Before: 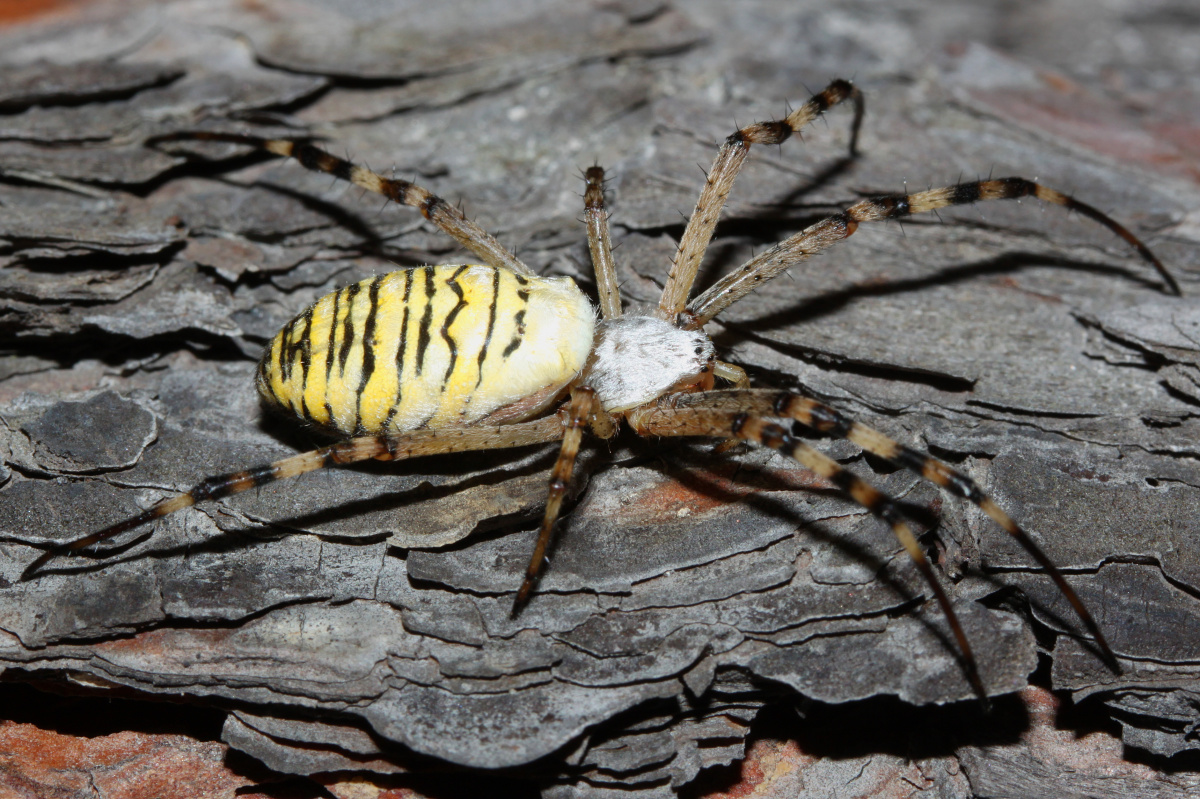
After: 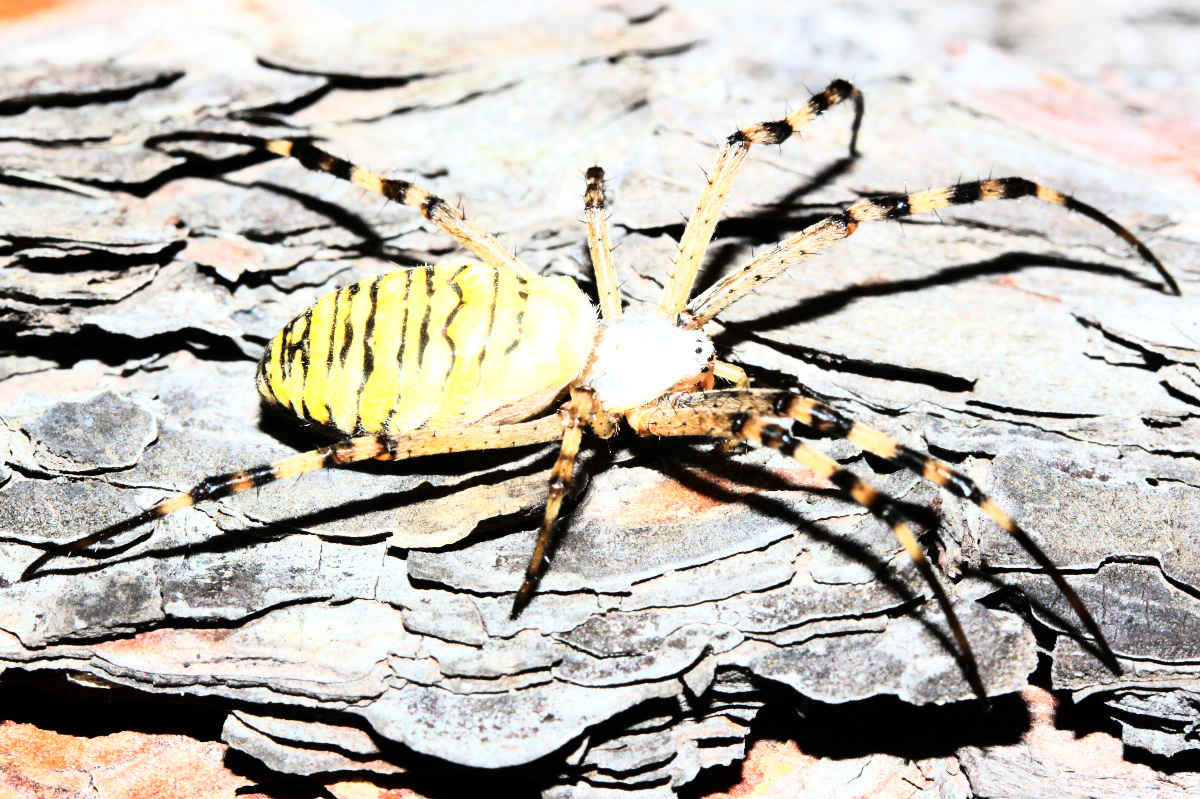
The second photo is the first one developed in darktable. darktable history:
white balance: emerald 1
exposure: black level correction 0, exposure 1.125 EV, compensate exposure bias true, compensate highlight preservation false
rgb curve: curves: ch0 [(0, 0) (0.21, 0.15) (0.24, 0.21) (0.5, 0.75) (0.75, 0.96) (0.89, 0.99) (1, 1)]; ch1 [(0, 0.02) (0.21, 0.13) (0.25, 0.2) (0.5, 0.67) (0.75, 0.9) (0.89, 0.97) (1, 1)]; ch2 [(0, 0.02) (0.21, 0.13) (0.25, 0.2) (0.5, 0.67) (0.75, 0.9) (0.89, 0.97) (1, 1)], compensate middle gray true
